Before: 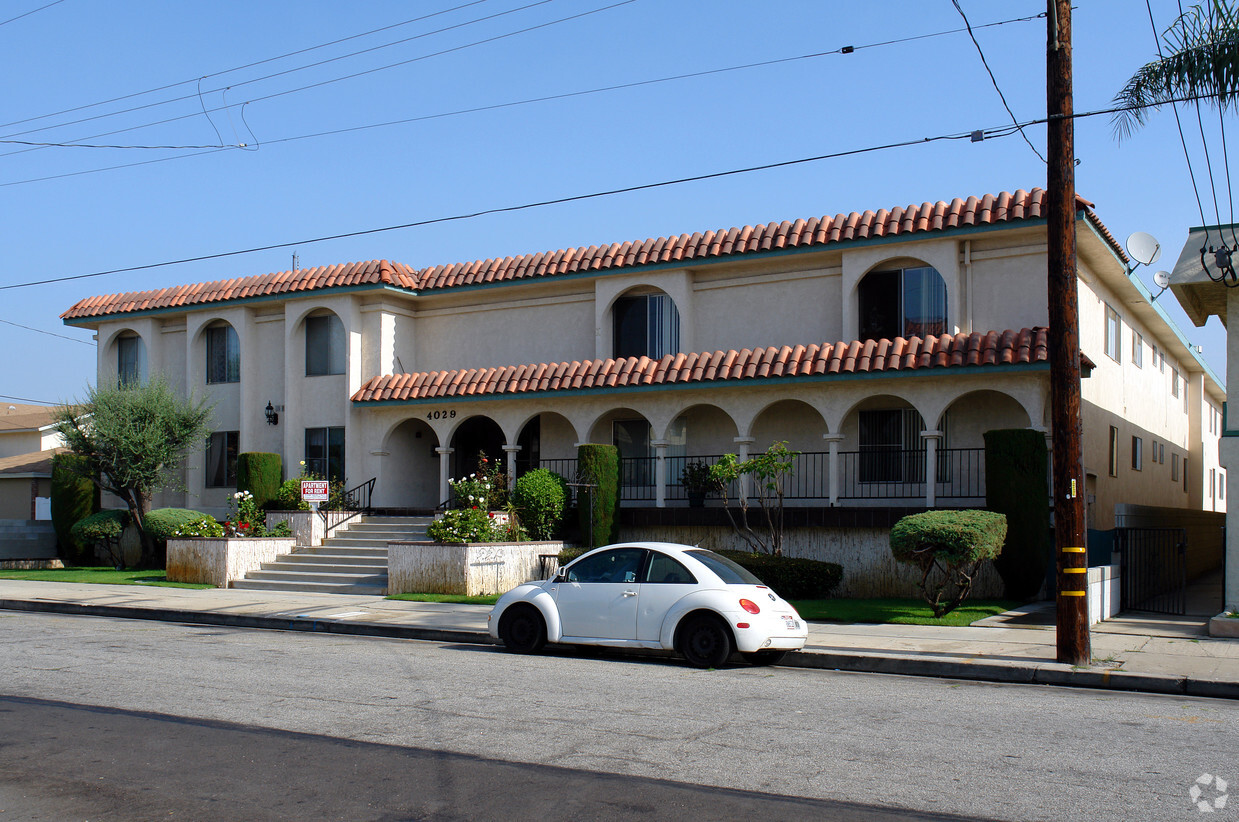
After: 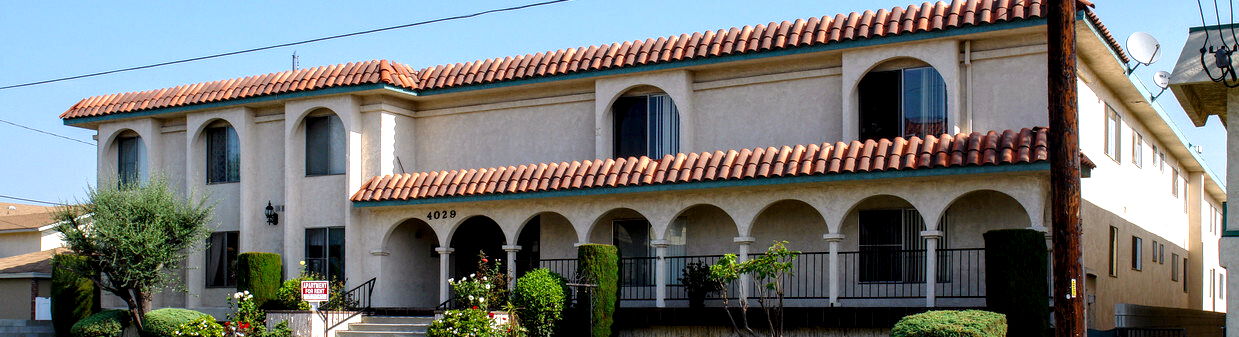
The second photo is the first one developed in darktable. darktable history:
color balance rgb: power › chroma 0.254%, power › hue 60.49°, highlights gain › luminance 6.913%, highlights gain › chroma 0.972%, highlights gain › hue 48.87°, perceptual saturation grading › global saturation 11.294%, perceptual brilliance grading › global brilliance 10.029%, perceptual brilliance grading › shadows 15.313%
crop and rotate: top 24.333%, bottom 34.559%
local contrast: detail 150%
